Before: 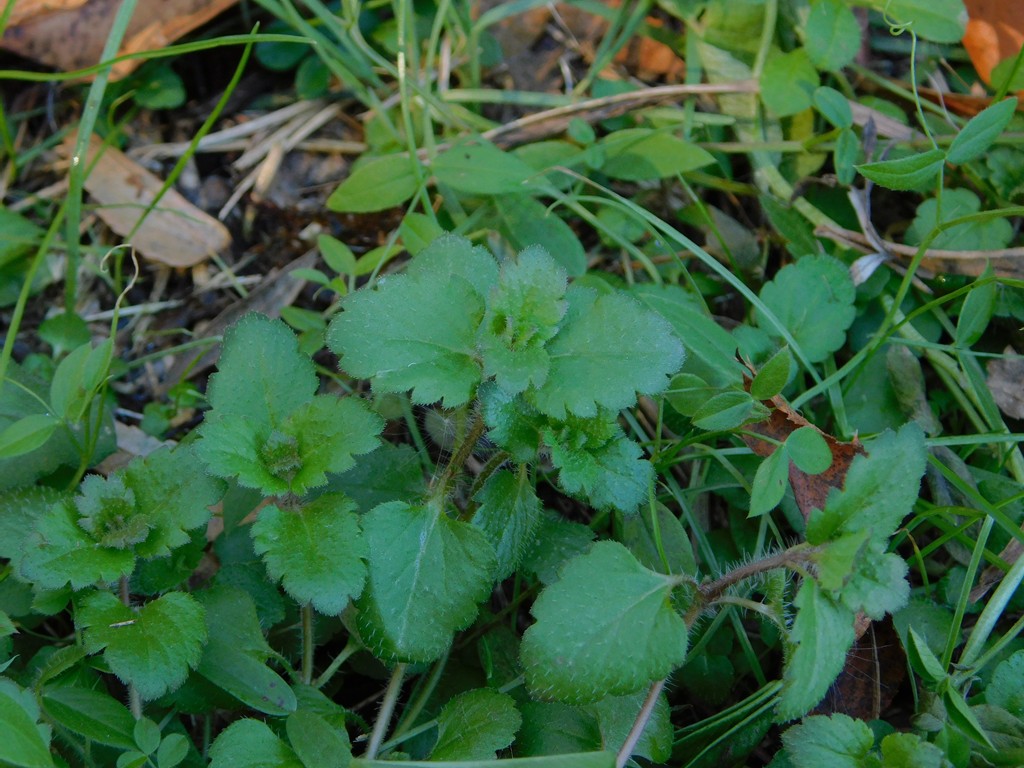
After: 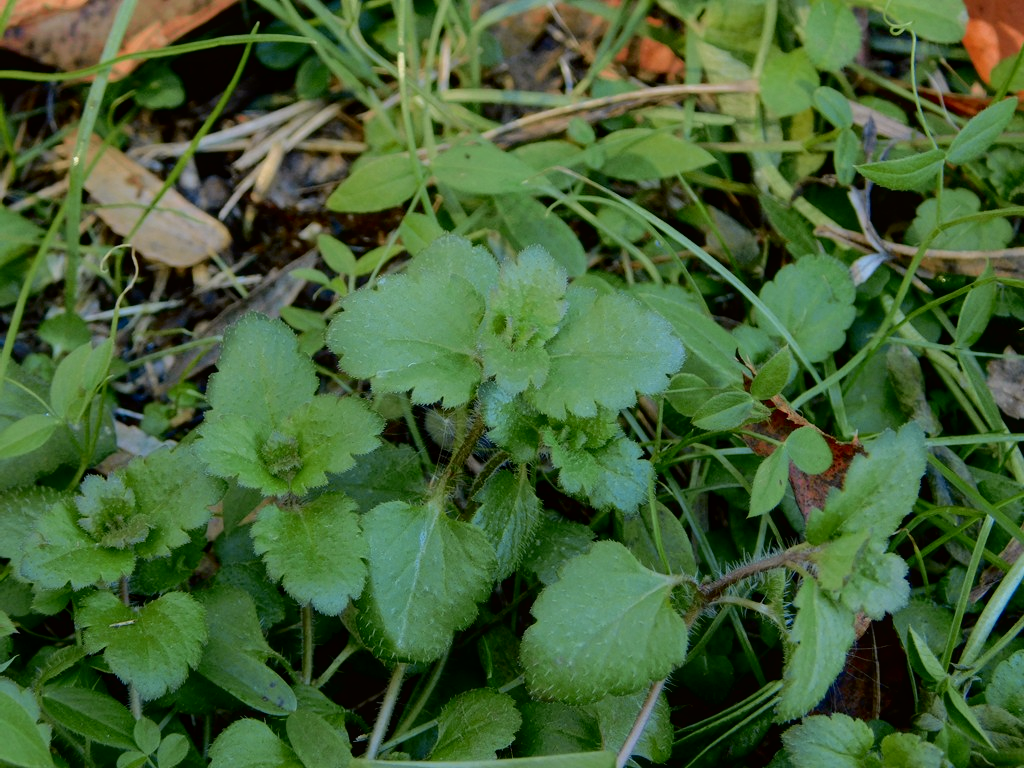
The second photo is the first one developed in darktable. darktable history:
tone equalizer: on, module defaults
exposure: black level correction 0.006, exposure -0.226 EV, compensate highlight preservation false
local contrast: highlights 100%, shadows 100%, detail 120%, midtone range 0.2
tone curve: curves: ch0 [(0, 0.021) (0.049, 0.044) (0.152, 0.14) (0.328, 0.377) (0.473, 0.543) (0.641, 0.705) (0.85, 0.894) (1, 0.969)]; ch1 [(0, 0) (0.302, 0.331) (0.427, 0.433) (0.472, 0.47) (0.502, 0.503) (0.527, 0.524) (0.564, 0.591) (0.602, 0.632) (0.677, 0.701) (0.859, 0.885) (1, 1)]; ch2 [(0, 0) (0.33, 0.301) (0.447, 0.44) (0.487, 0.496) (0.502, 0.516) (0.535, 0.563) (0.565, 0.6) (0.618, 0.629) (1, 1)], color space Lab, independent channels, preserve colors none
